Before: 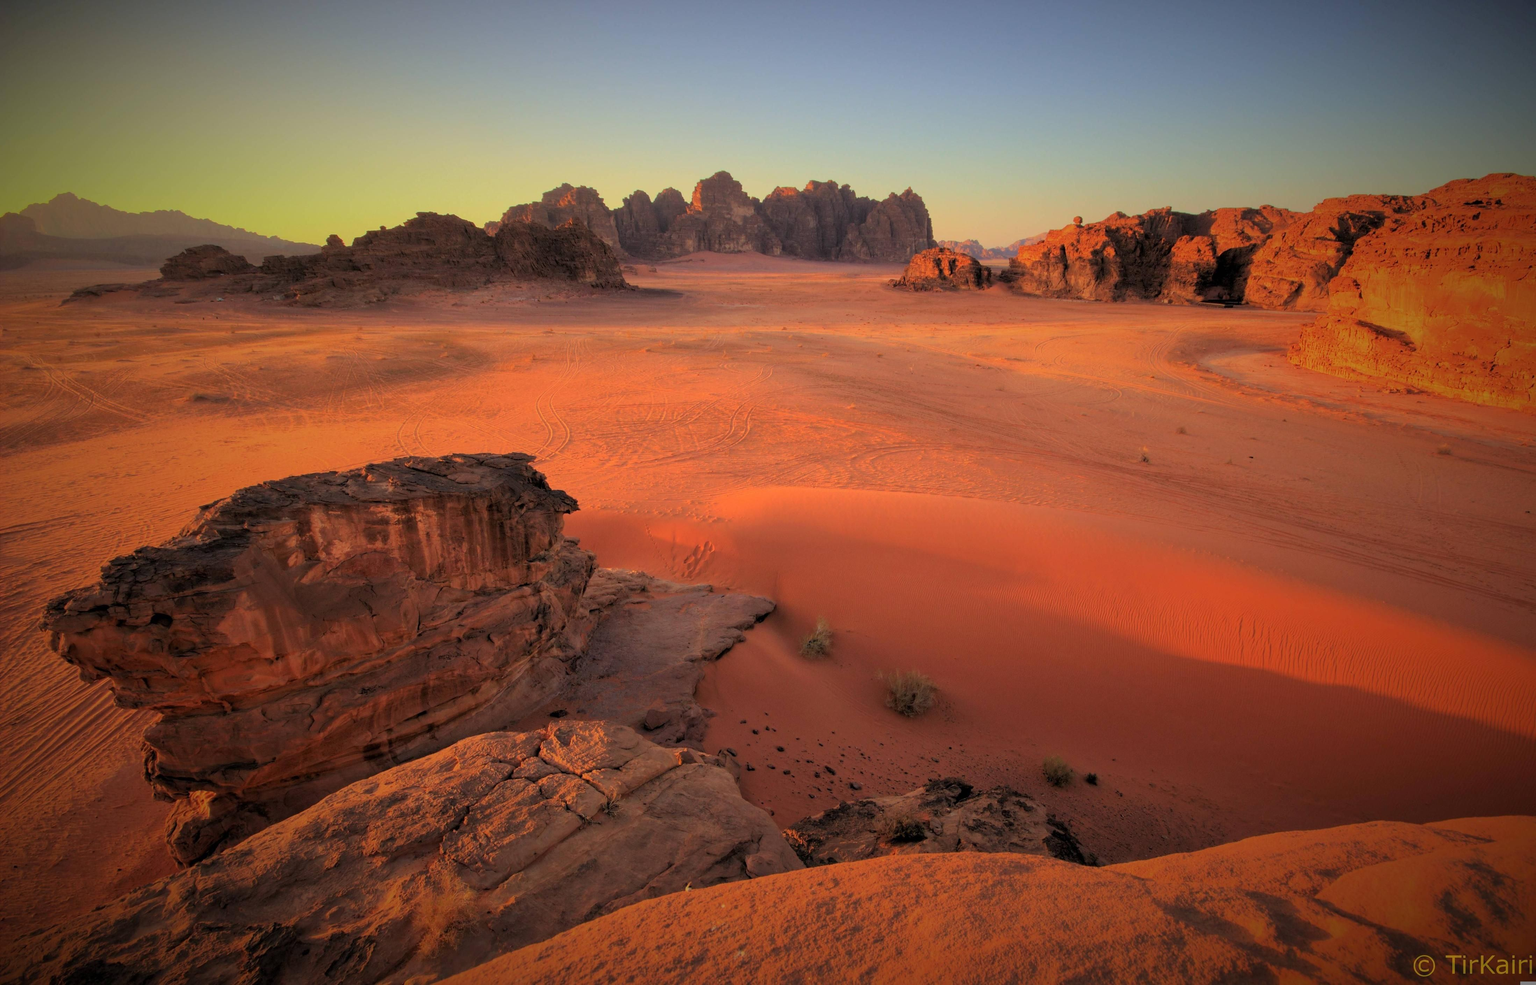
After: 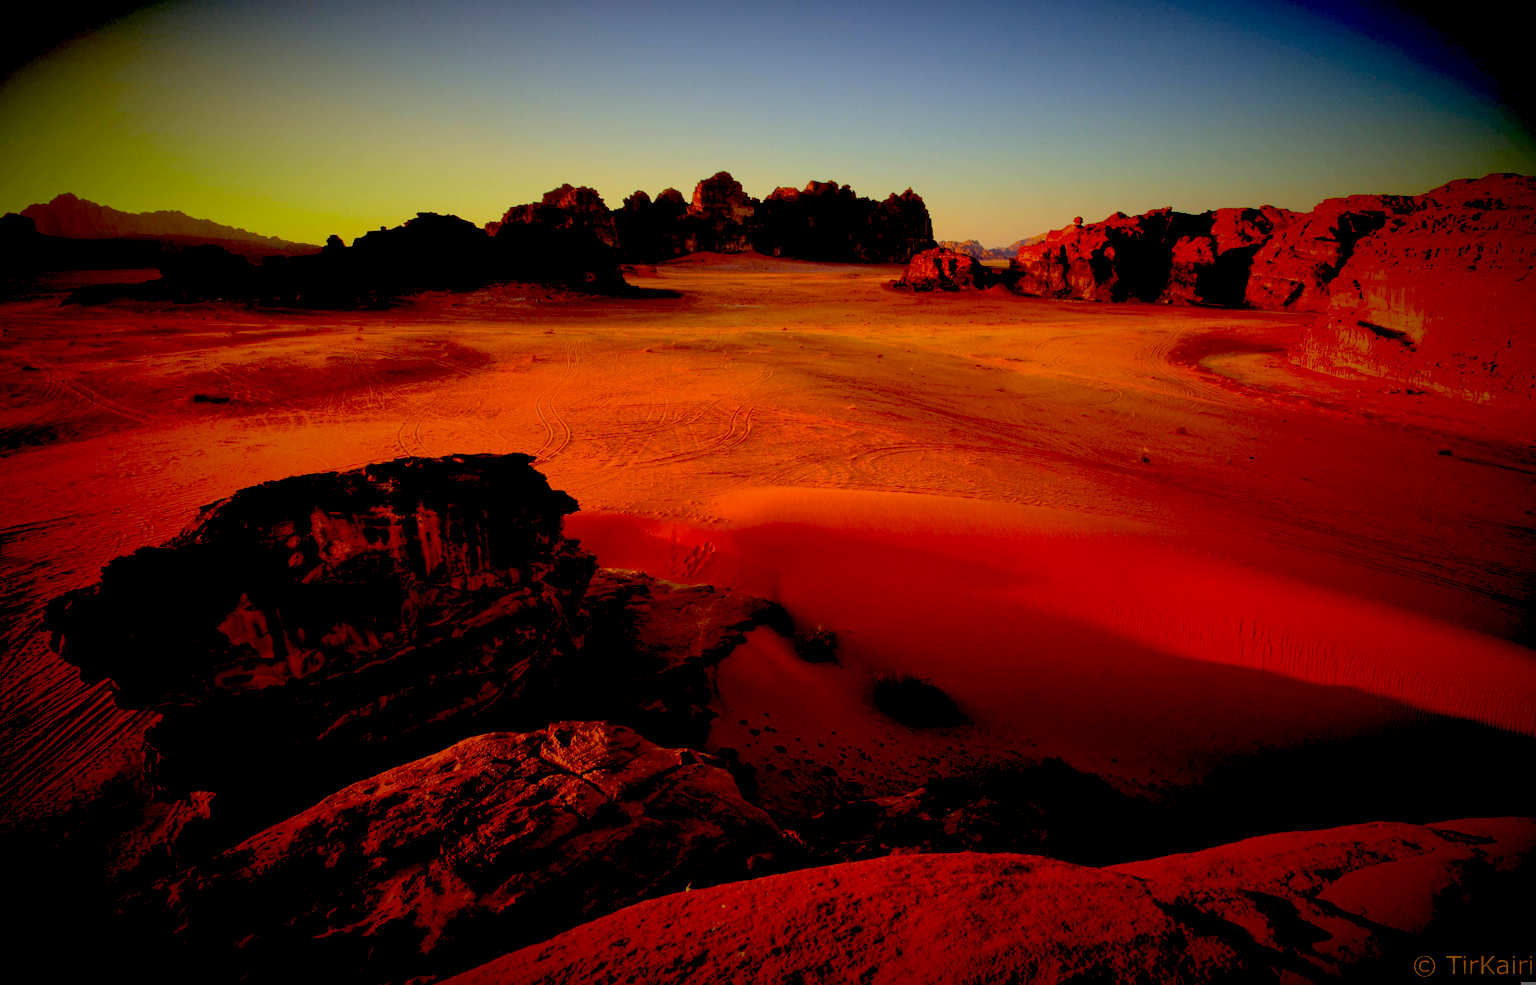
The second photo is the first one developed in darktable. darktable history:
exposure: black level correction 0.099, exposure -0.088 EV, compensate exposure bias true, compensate highlight preservation false
